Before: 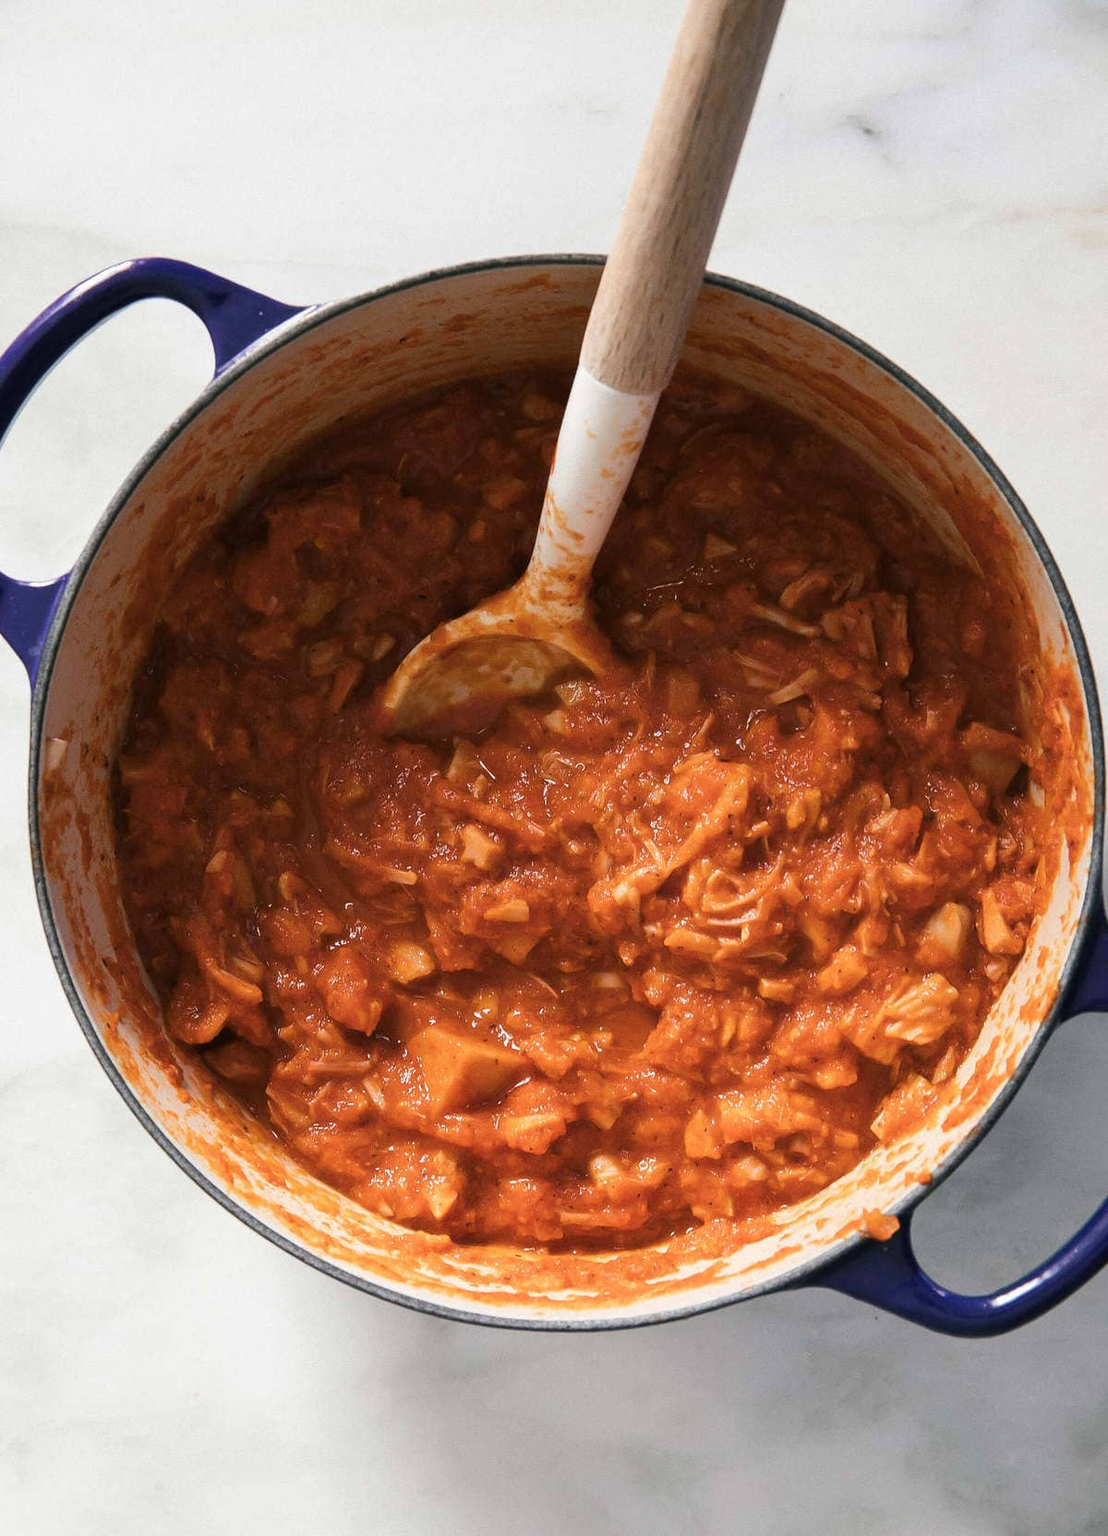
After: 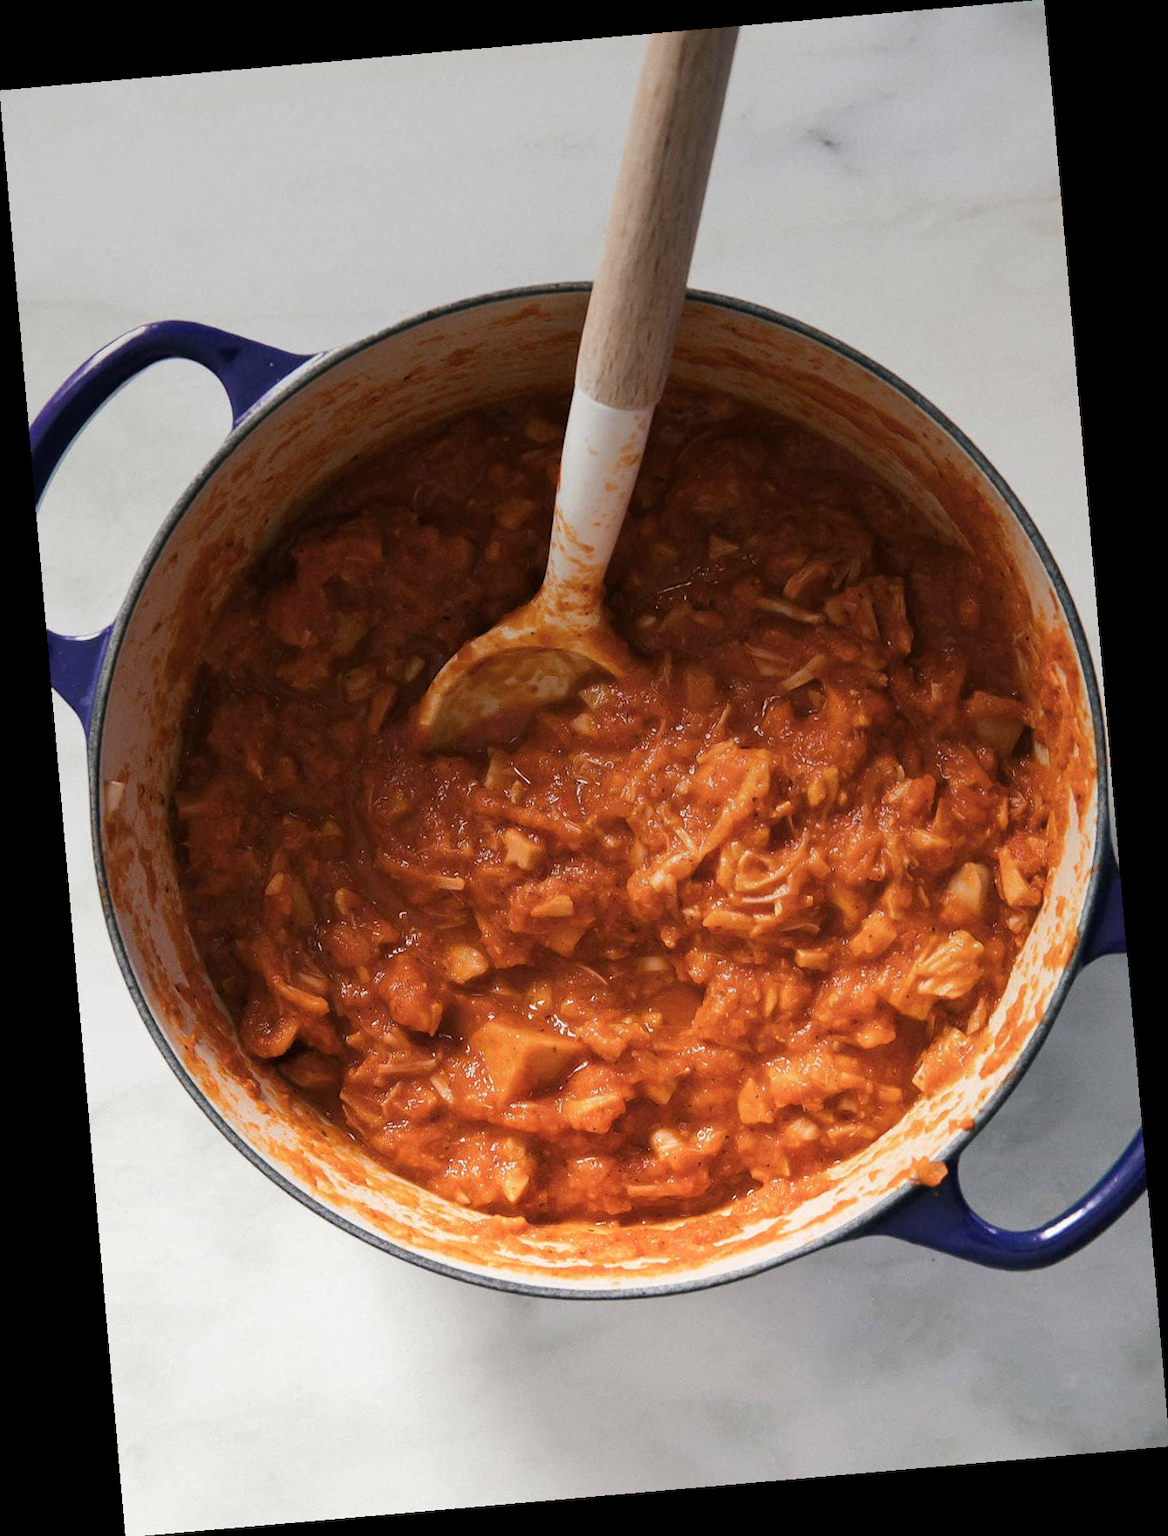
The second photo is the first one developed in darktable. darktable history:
rotate and perspective: rotation -4.98°, automatic cropping off
graduated density: on, module defaults
